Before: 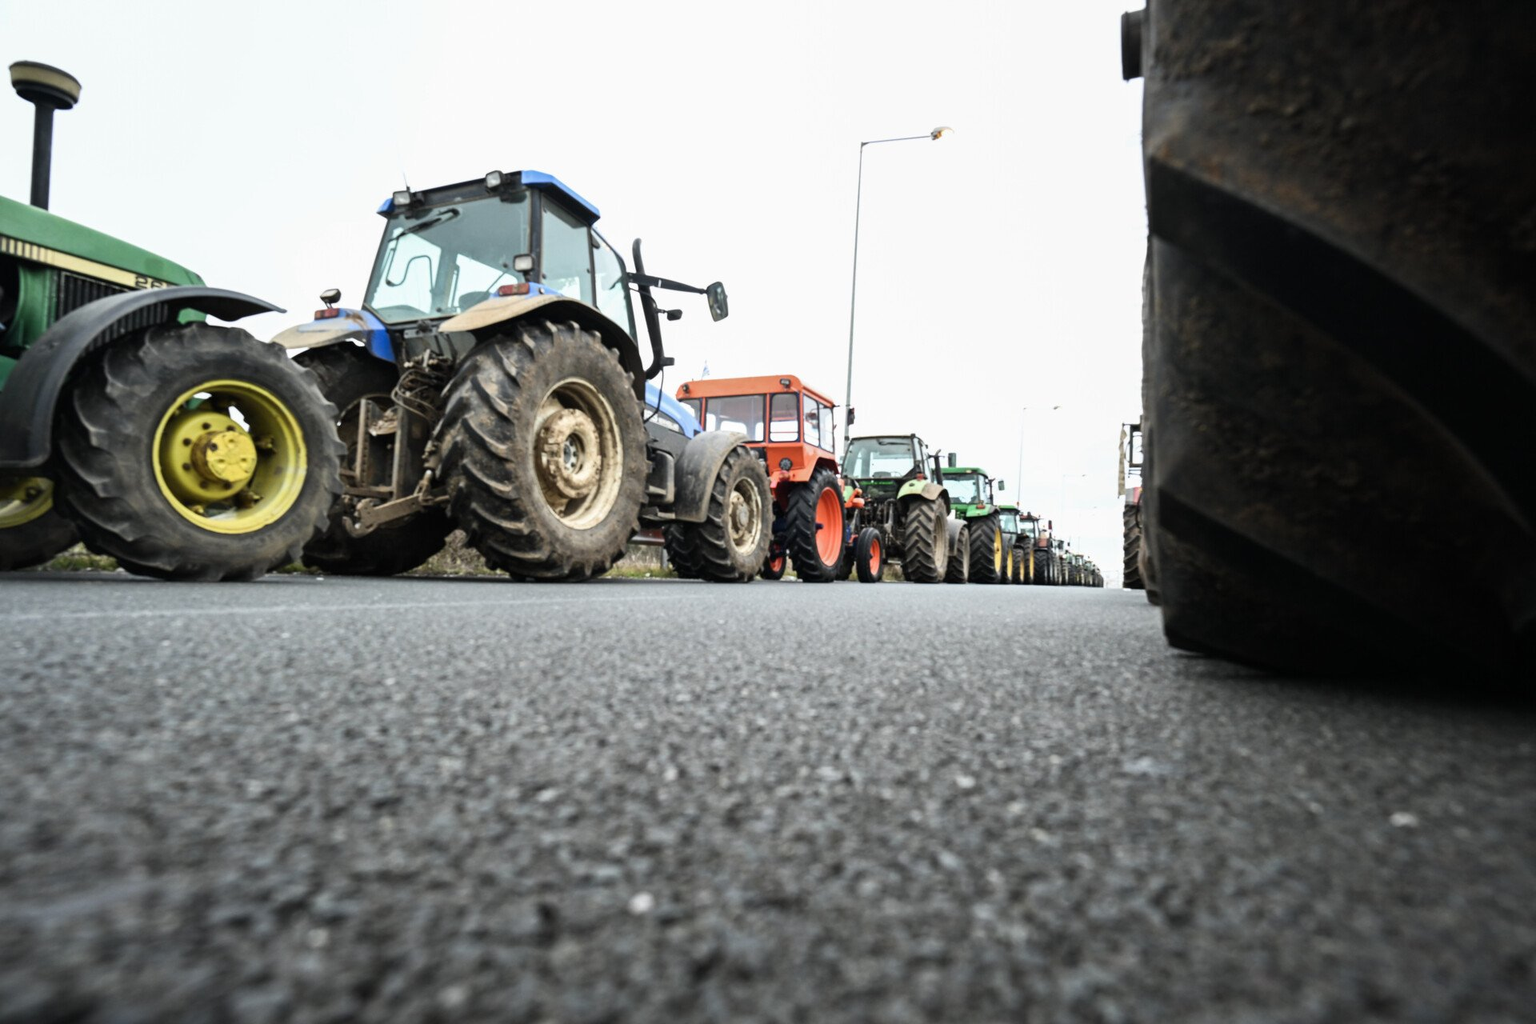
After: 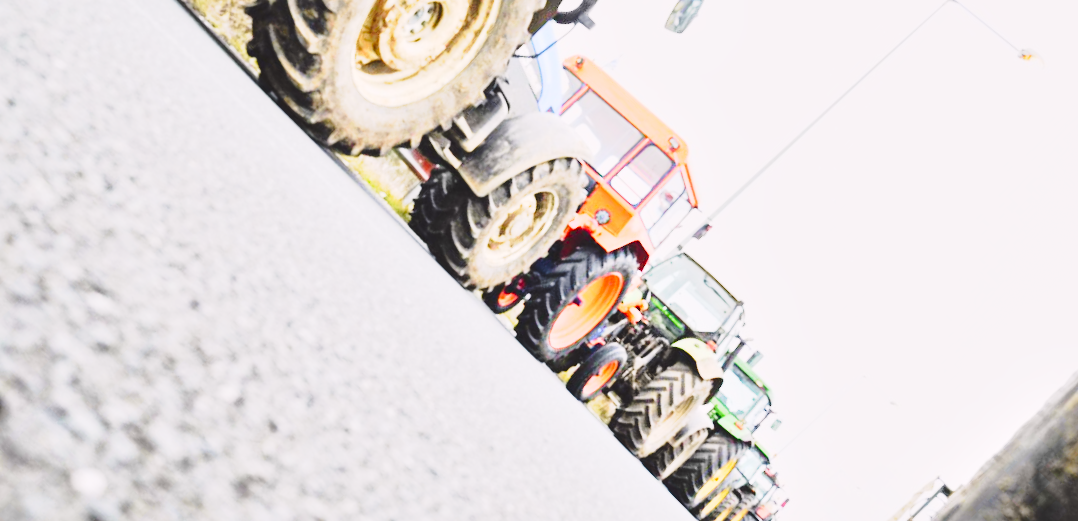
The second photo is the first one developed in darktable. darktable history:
contrast brightness saturation: contrast -0.279
local contrast: mode bilateral grid, contrast 30, coarseness 25, midtone range 0.2
crop and rotate: angle -44.5°, top 16.466%, right 0.896%, bottom 11.693%
base curve: curves: ch0 [(0, 0) (0.028, 0.03) (0.121, 0.232) (0.46, 0.748) (0.859, 0.968) (1, 1)], preserve colors none
tone equalizer: -8 EV -0.378 EV, -7 EV -0.418 EV, -6 EV -0.316 EV, -5 EV -0.226 EV, -3 EV 0.213 EV, -2 EV 0.309 EV, -1 EV 0.414 EV, +0 EV 0.41 EV
exposure: black level correction 0, exposure 1.199 EV, compensate exposure bias true, compensate highlight preservation false
tone curve: curves: ch0 [(0, 0.023) (0.103, 0.087) (0.295, 0.297) (0.445, 0.531) (0.553, 0.665) (0.735, 0.843) (0.994, 1)]; ch1 [(0, 0) (0.414, 0.395) (0.447, 0.447) (0.485, 0.495) (0.512, 0.523) (0.542, 0.581) (0.581, 0.632) (0.646, 0.715) (1, 1)]; ch2 [(0, 0) (0.369, 0.388) (0.449, 0.431) (0.478, 0.471) (0.516, 0.517) (0.579, 0.624) (0.674, 0.775) (1, 1)], color space Lab, independent channels, preserve colors none
